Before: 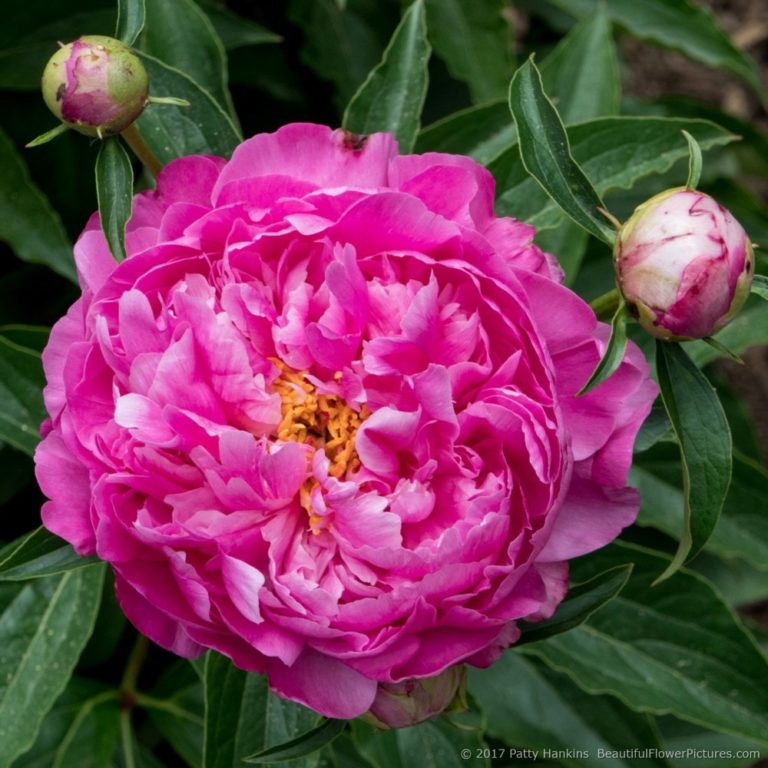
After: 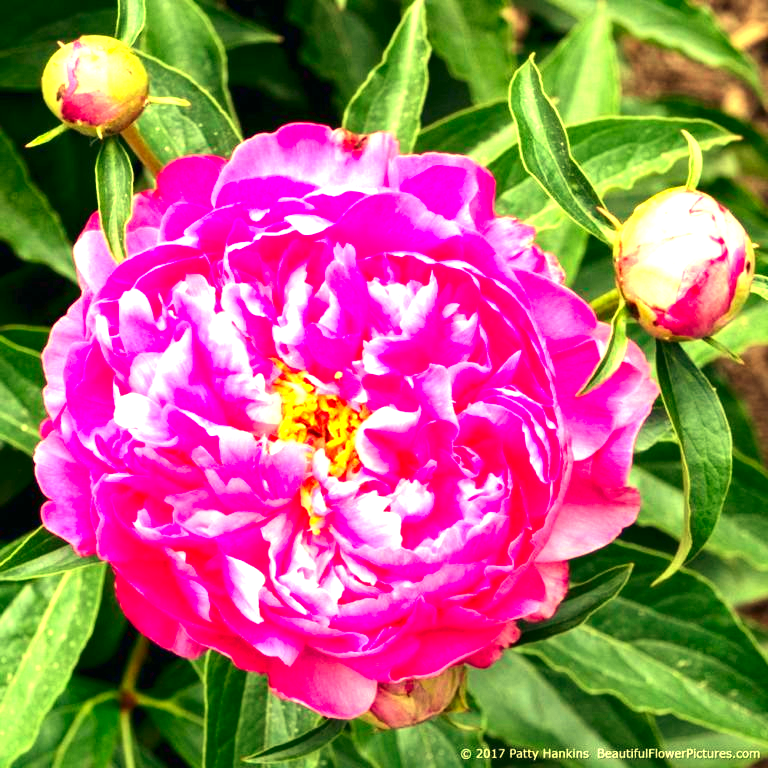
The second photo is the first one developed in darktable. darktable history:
color balance: mode lift, gamma, gain (sRGB), lift [0.997, 0.979, 1.021, 1.011], gamma [1, 1.084, 0.916, 0.998], gain [1, 0.87, 1.13, 1.101], contrast 4.55%, contrast fulcrum 38.24%, output saturation 104.09%
exposure: black level correction 0, exposure 1.388 EV, compensate exposure bias true, compensate highlight preservation false
contrast brightness saturation: contrast 0.13, brightness -0.05, saturation 0.16
white balance: red 1.467, blue 0.684
